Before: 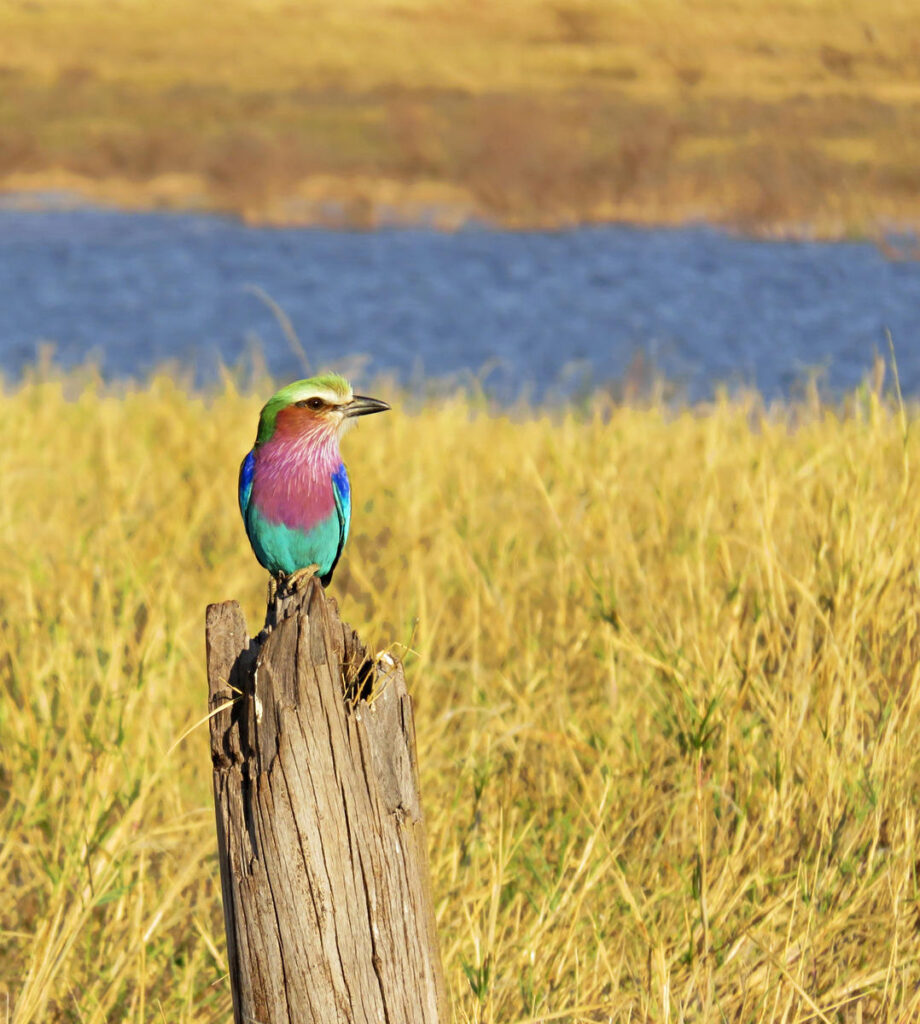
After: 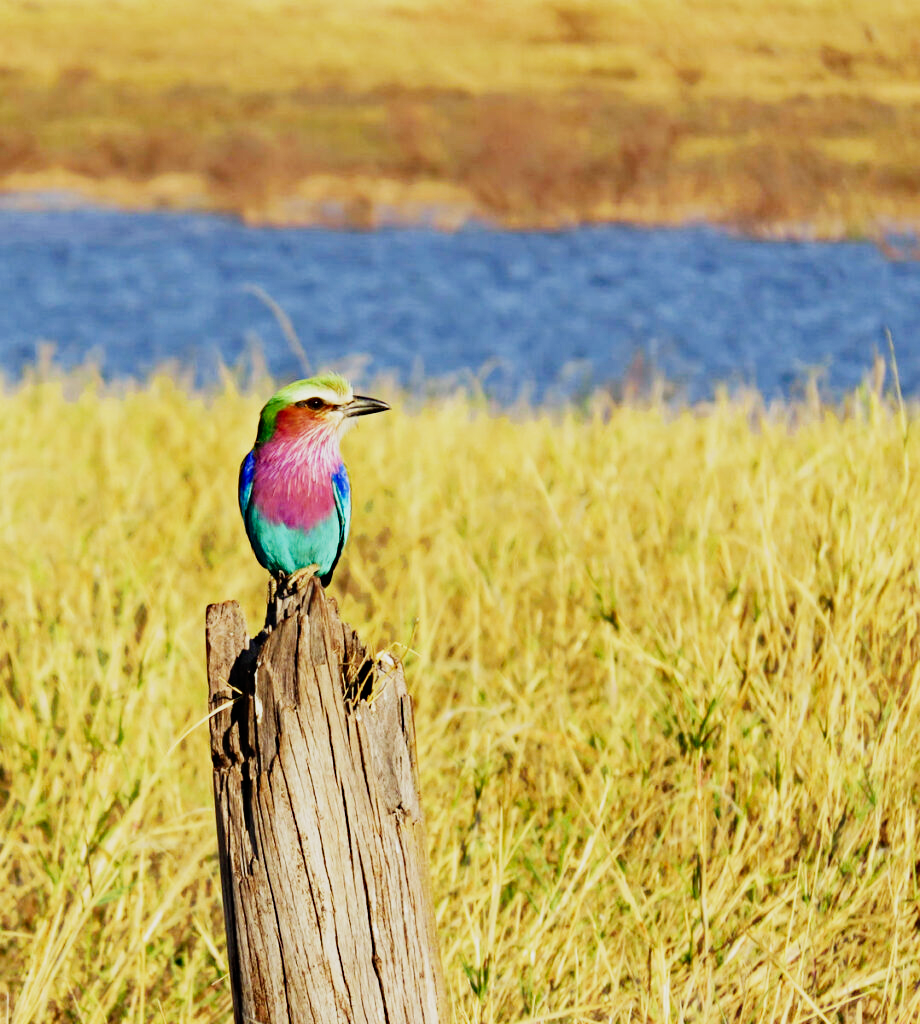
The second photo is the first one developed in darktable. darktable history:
haze removal: compatibility mode true, adaptive false
sigmoid: contrast 1.8, skew -0.2, preserve hue 0%, red attenuation 0.1, red rotation 0.035, green attenuation 0.1, green rotation -0.017, blue attenuation 0.15, blue rotation -0.052, base primaries Rec2020
exposure: exposure 0.2 EV, compensate highlight preservation false
